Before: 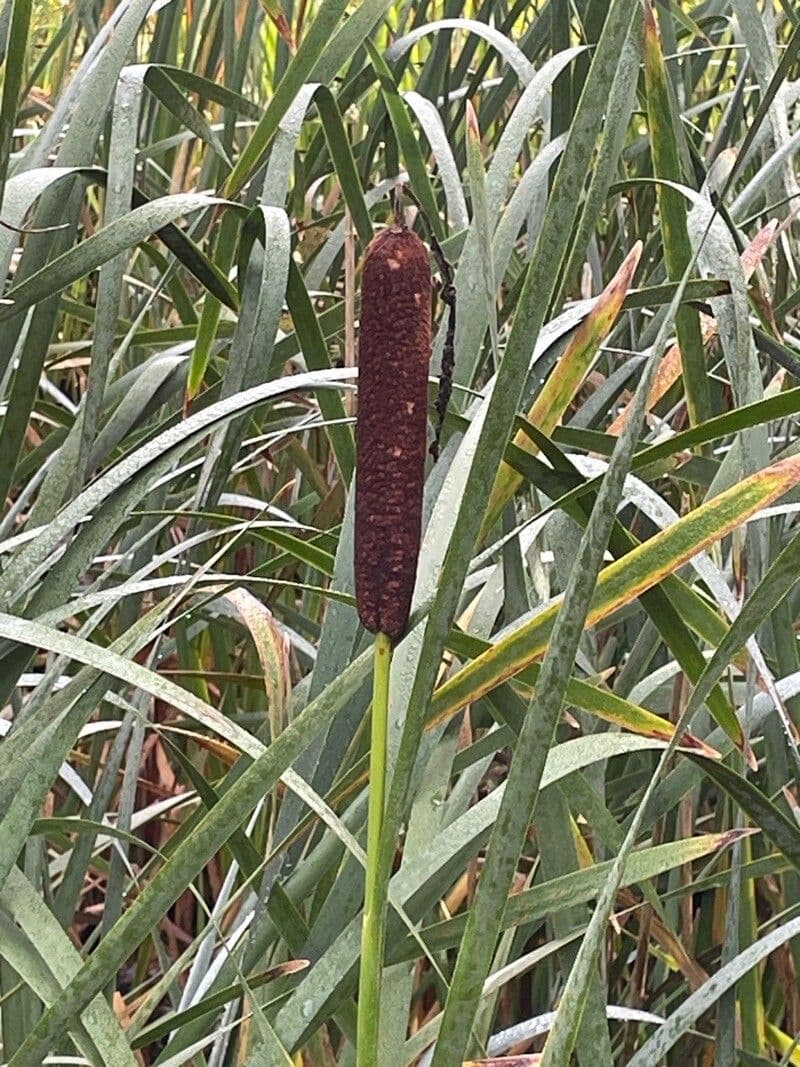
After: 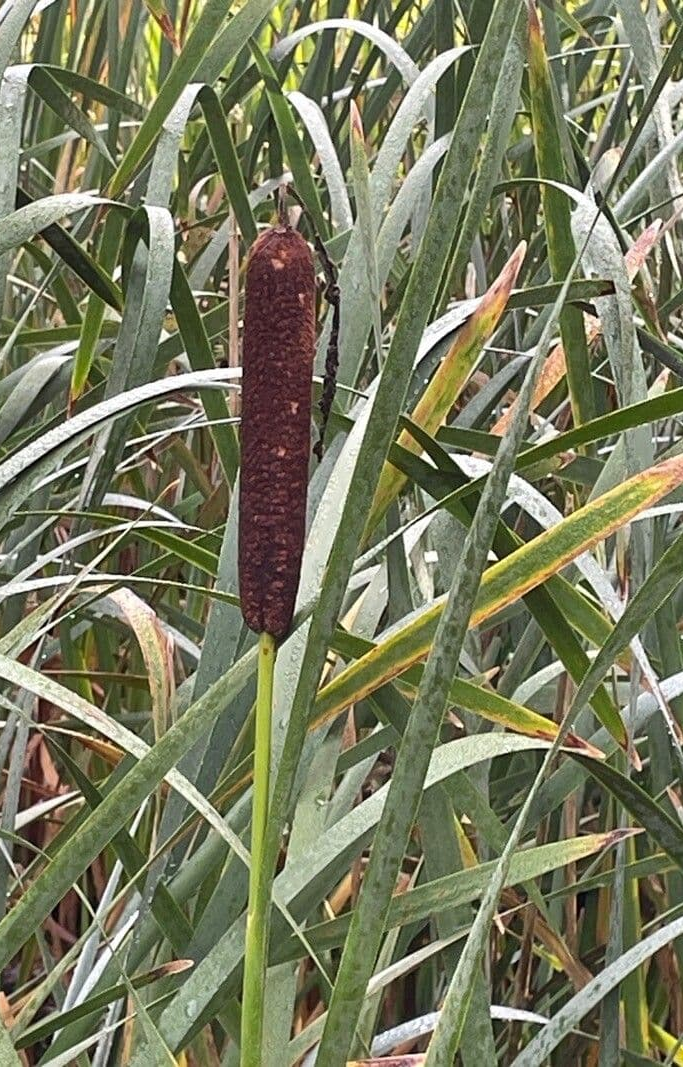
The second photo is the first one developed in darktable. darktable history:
crop and rotate: left 14.584%
shadows and highlights: highlights color adjustment 0%, soften with gaussian
